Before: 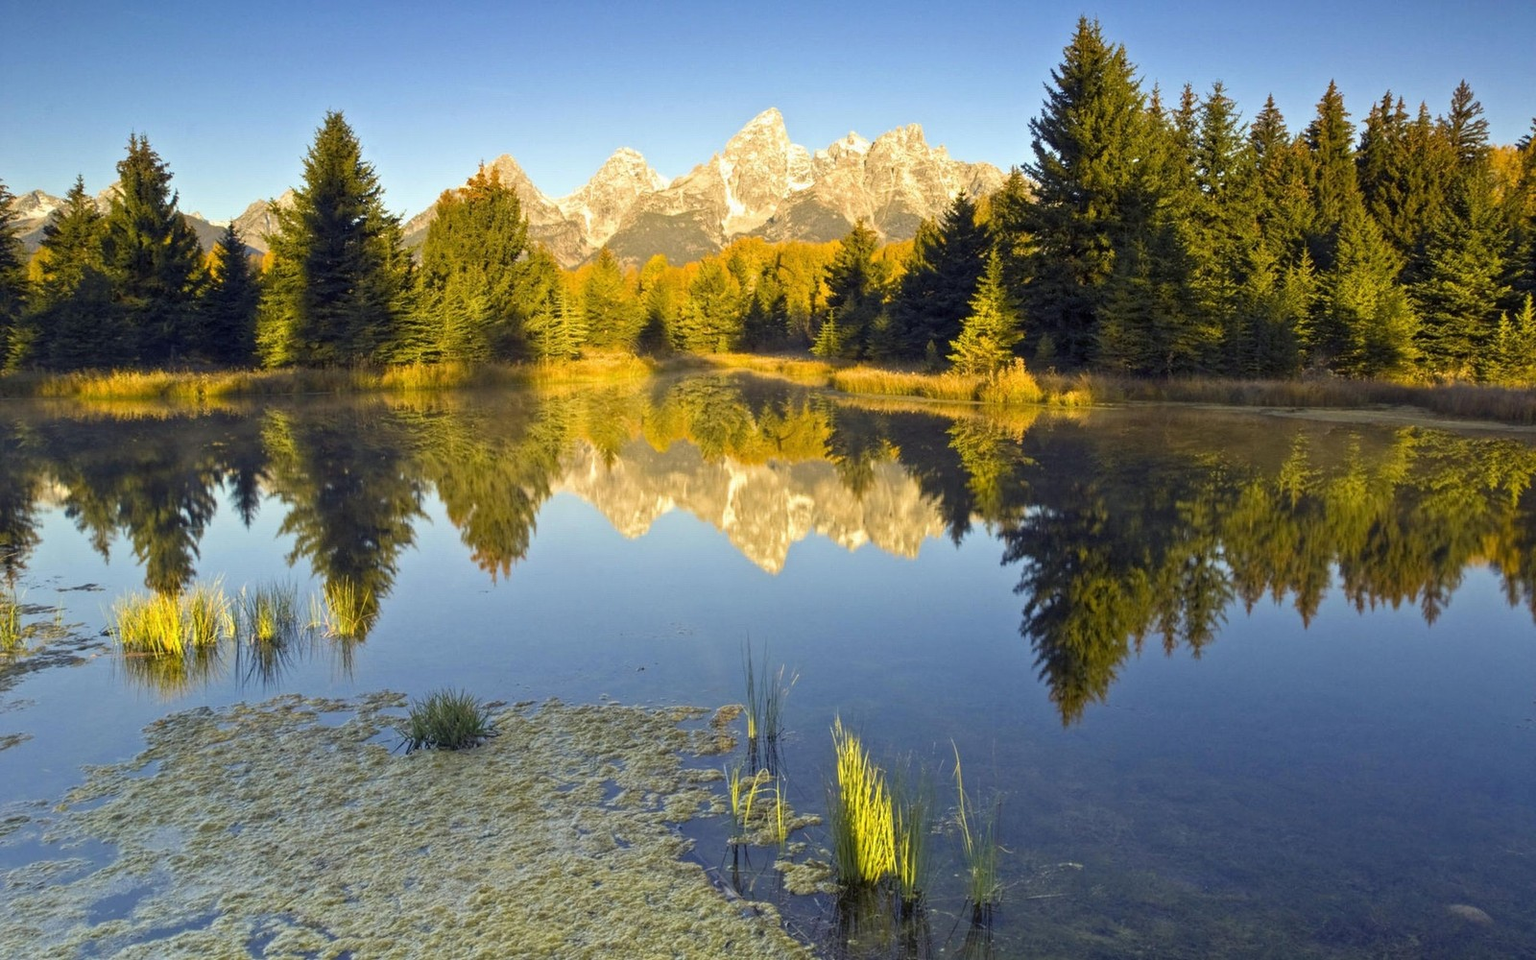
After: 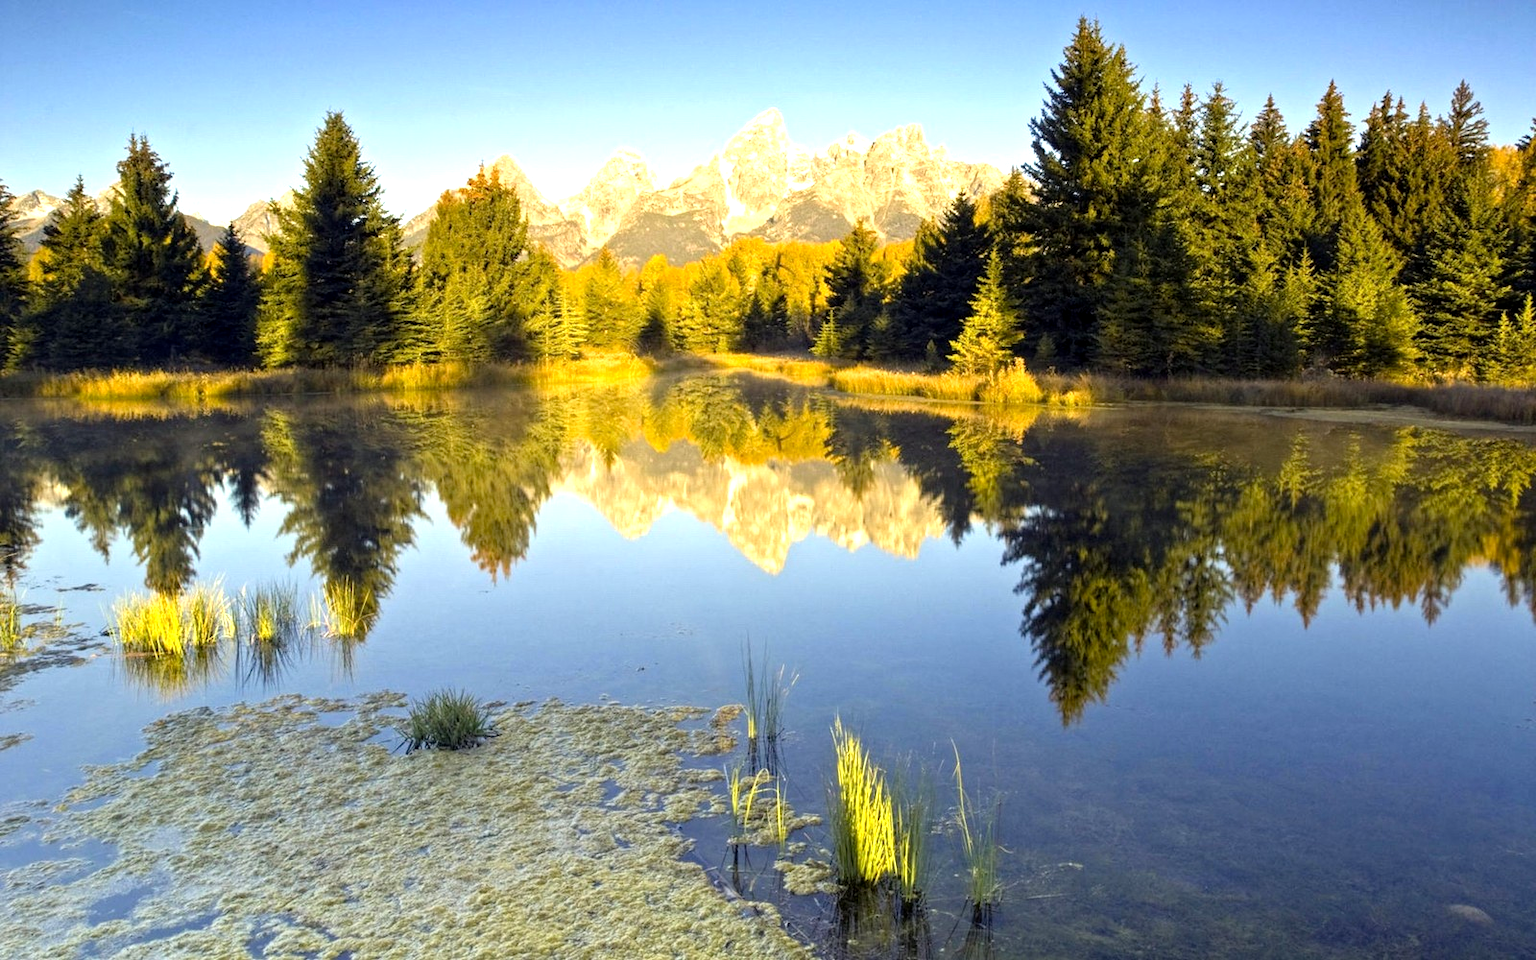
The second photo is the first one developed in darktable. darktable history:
exposure: black level correction 0.005, exposure 0.015 EV, compensate highlight preservation false
tone equalizer: -8 EV -0.749 EV, -7 EV -0.714 EV, -6 EV -0.598 EV, -5 EV -0.371 EV, -3 EV 0.373 EV, -2 EV 0.6 EV, -1 EV 0.682 EV, +0 EV 0.725 EV
